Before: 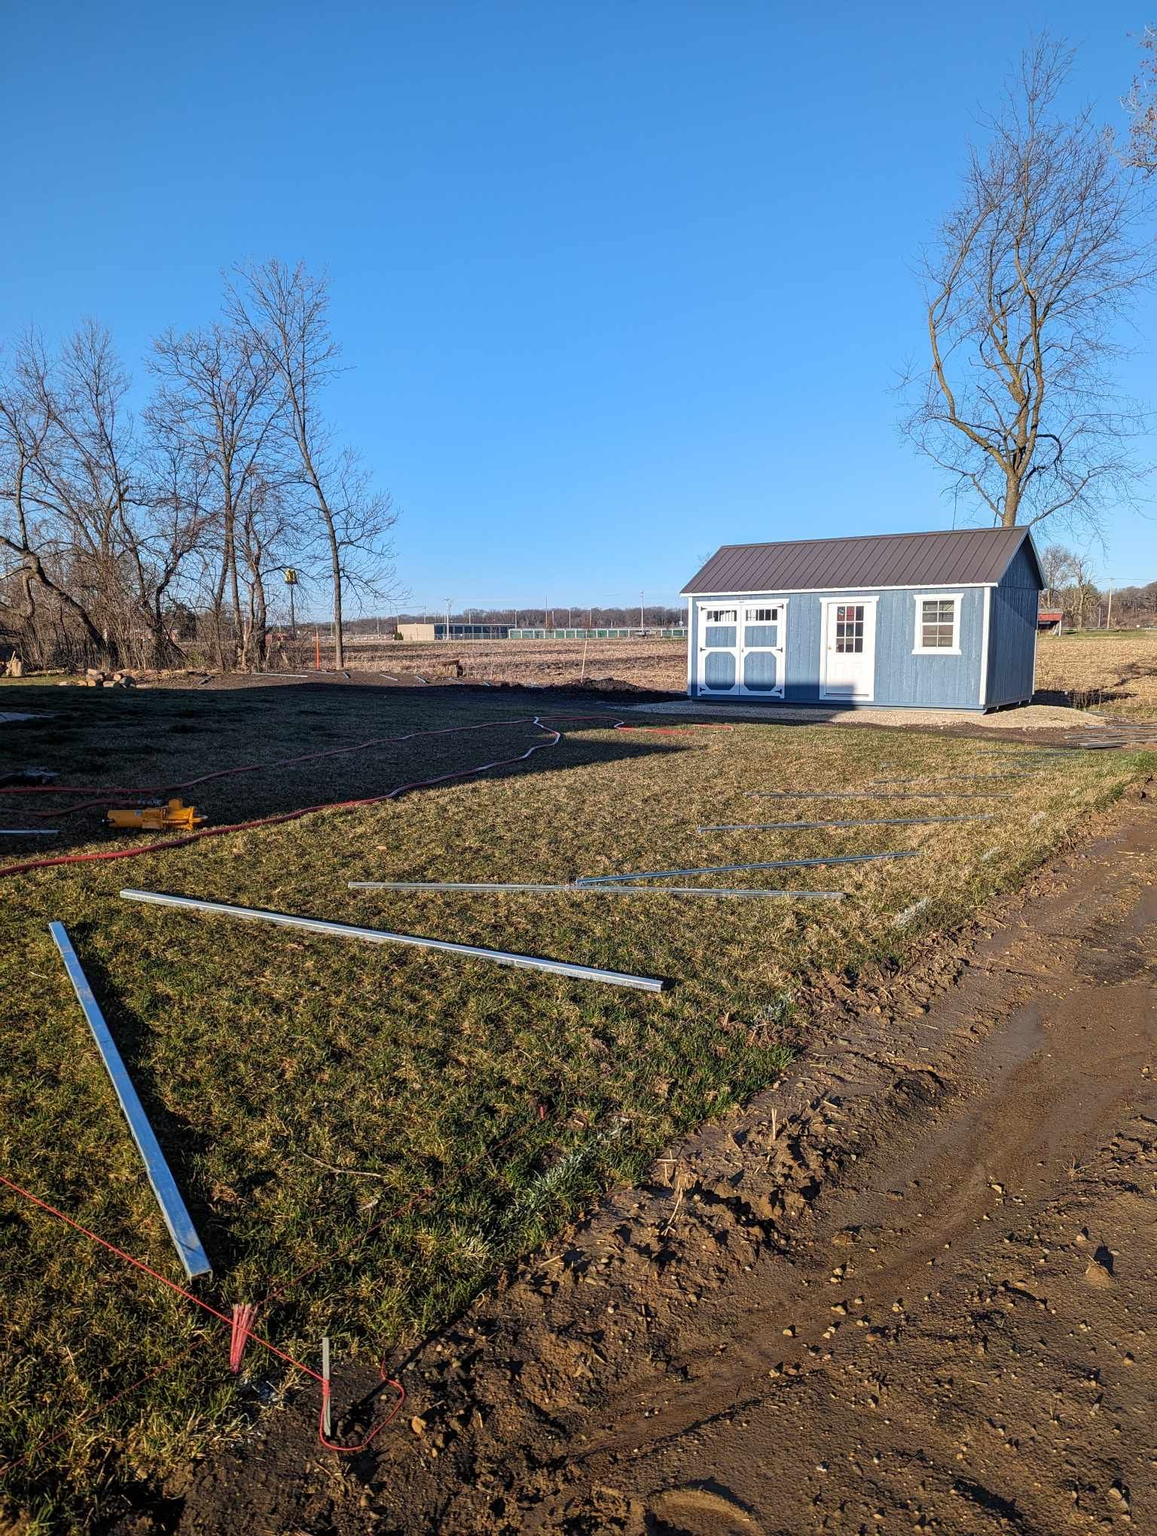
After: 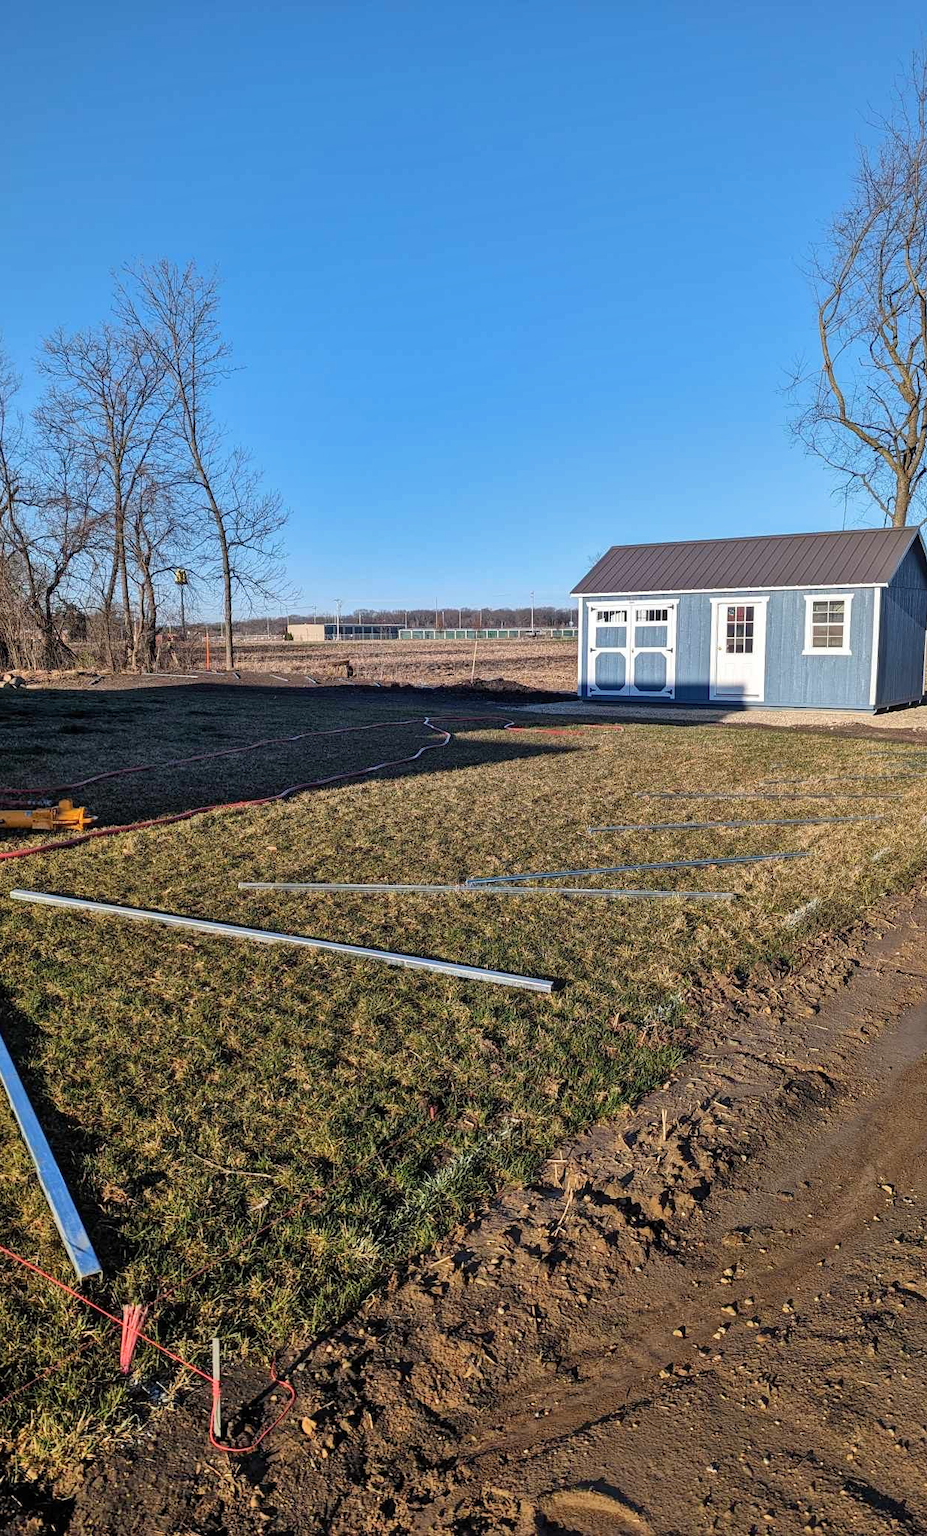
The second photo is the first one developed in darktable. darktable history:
shadows and highlights: low approximation 0.01, soften with gaussian
crop and rotate: left 9.552%, right 10.245%
